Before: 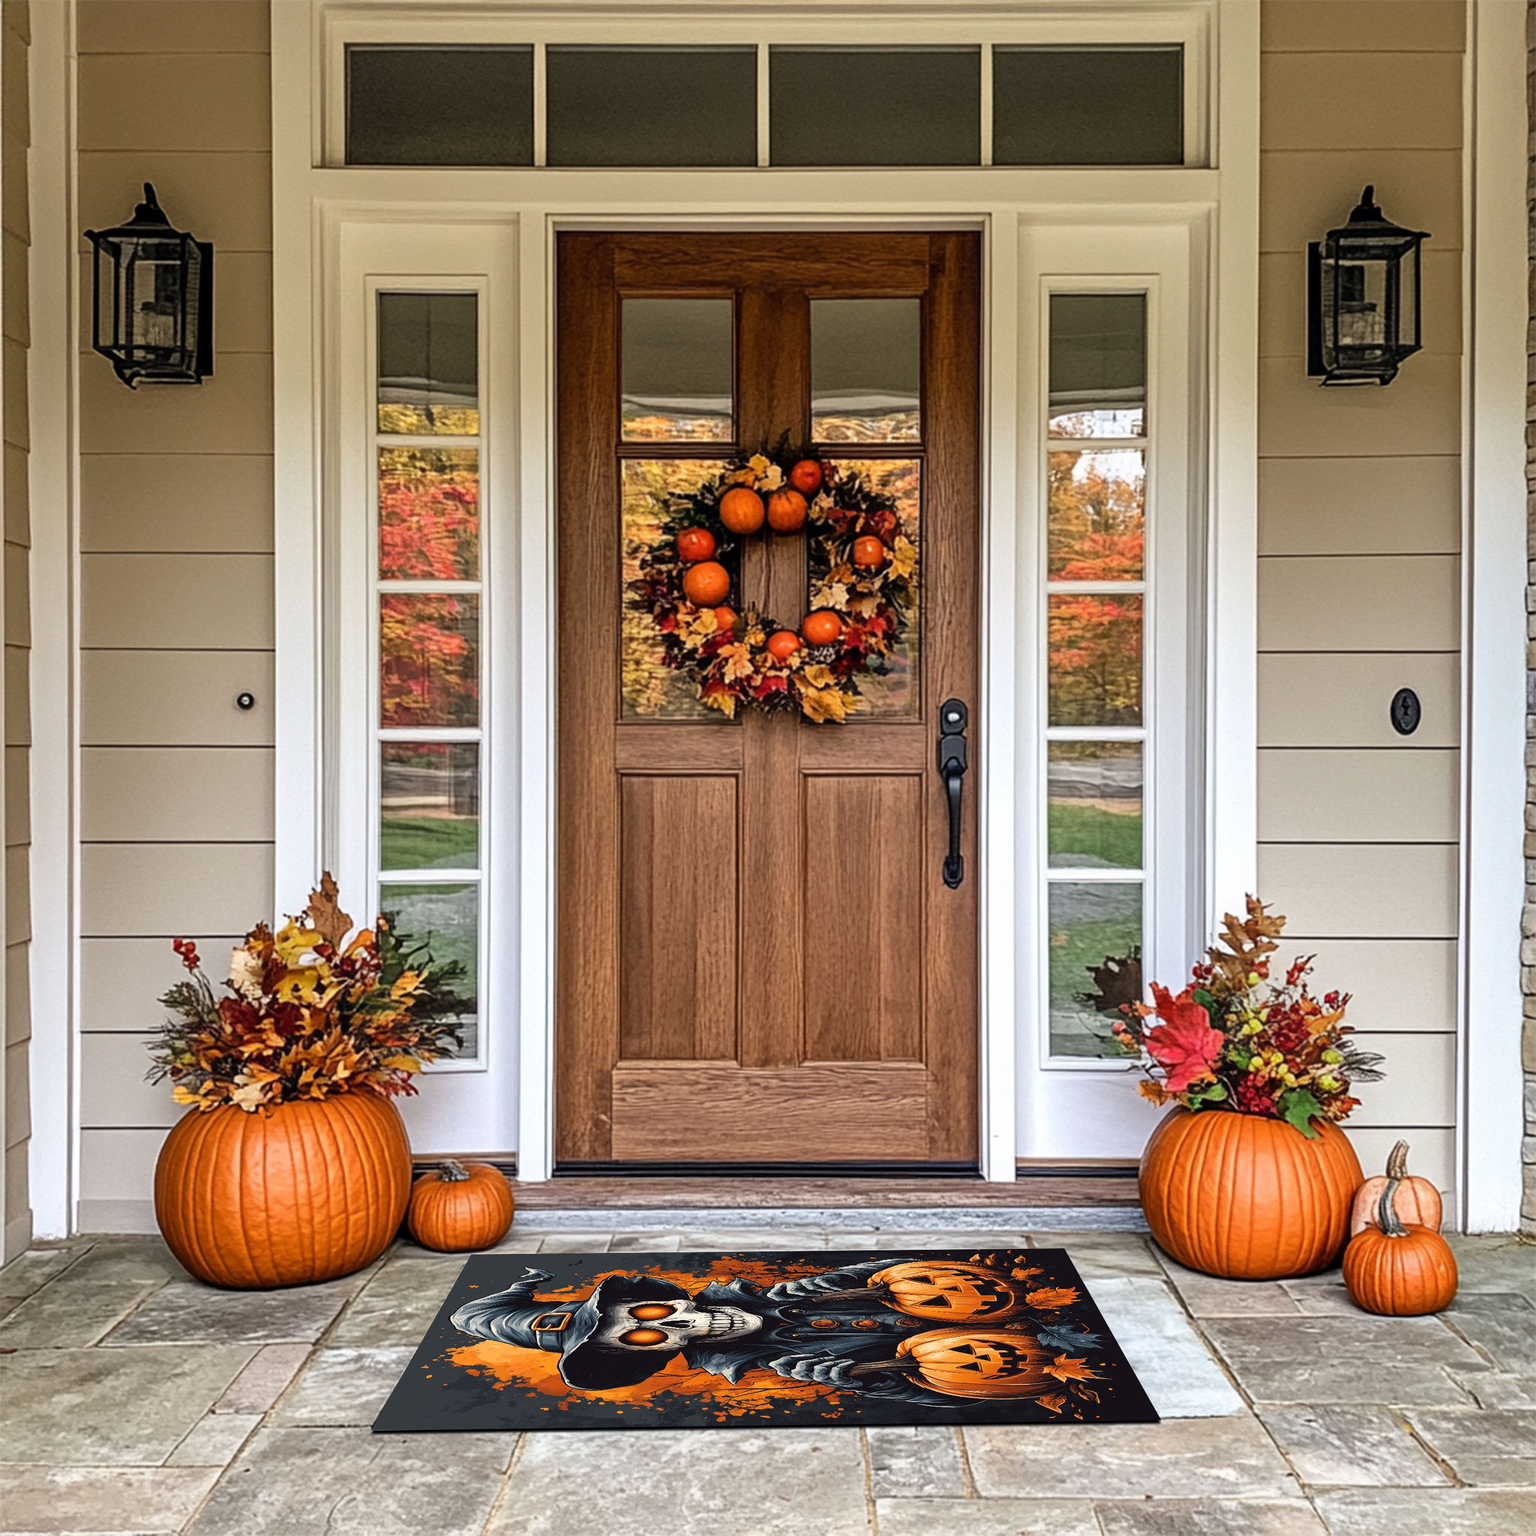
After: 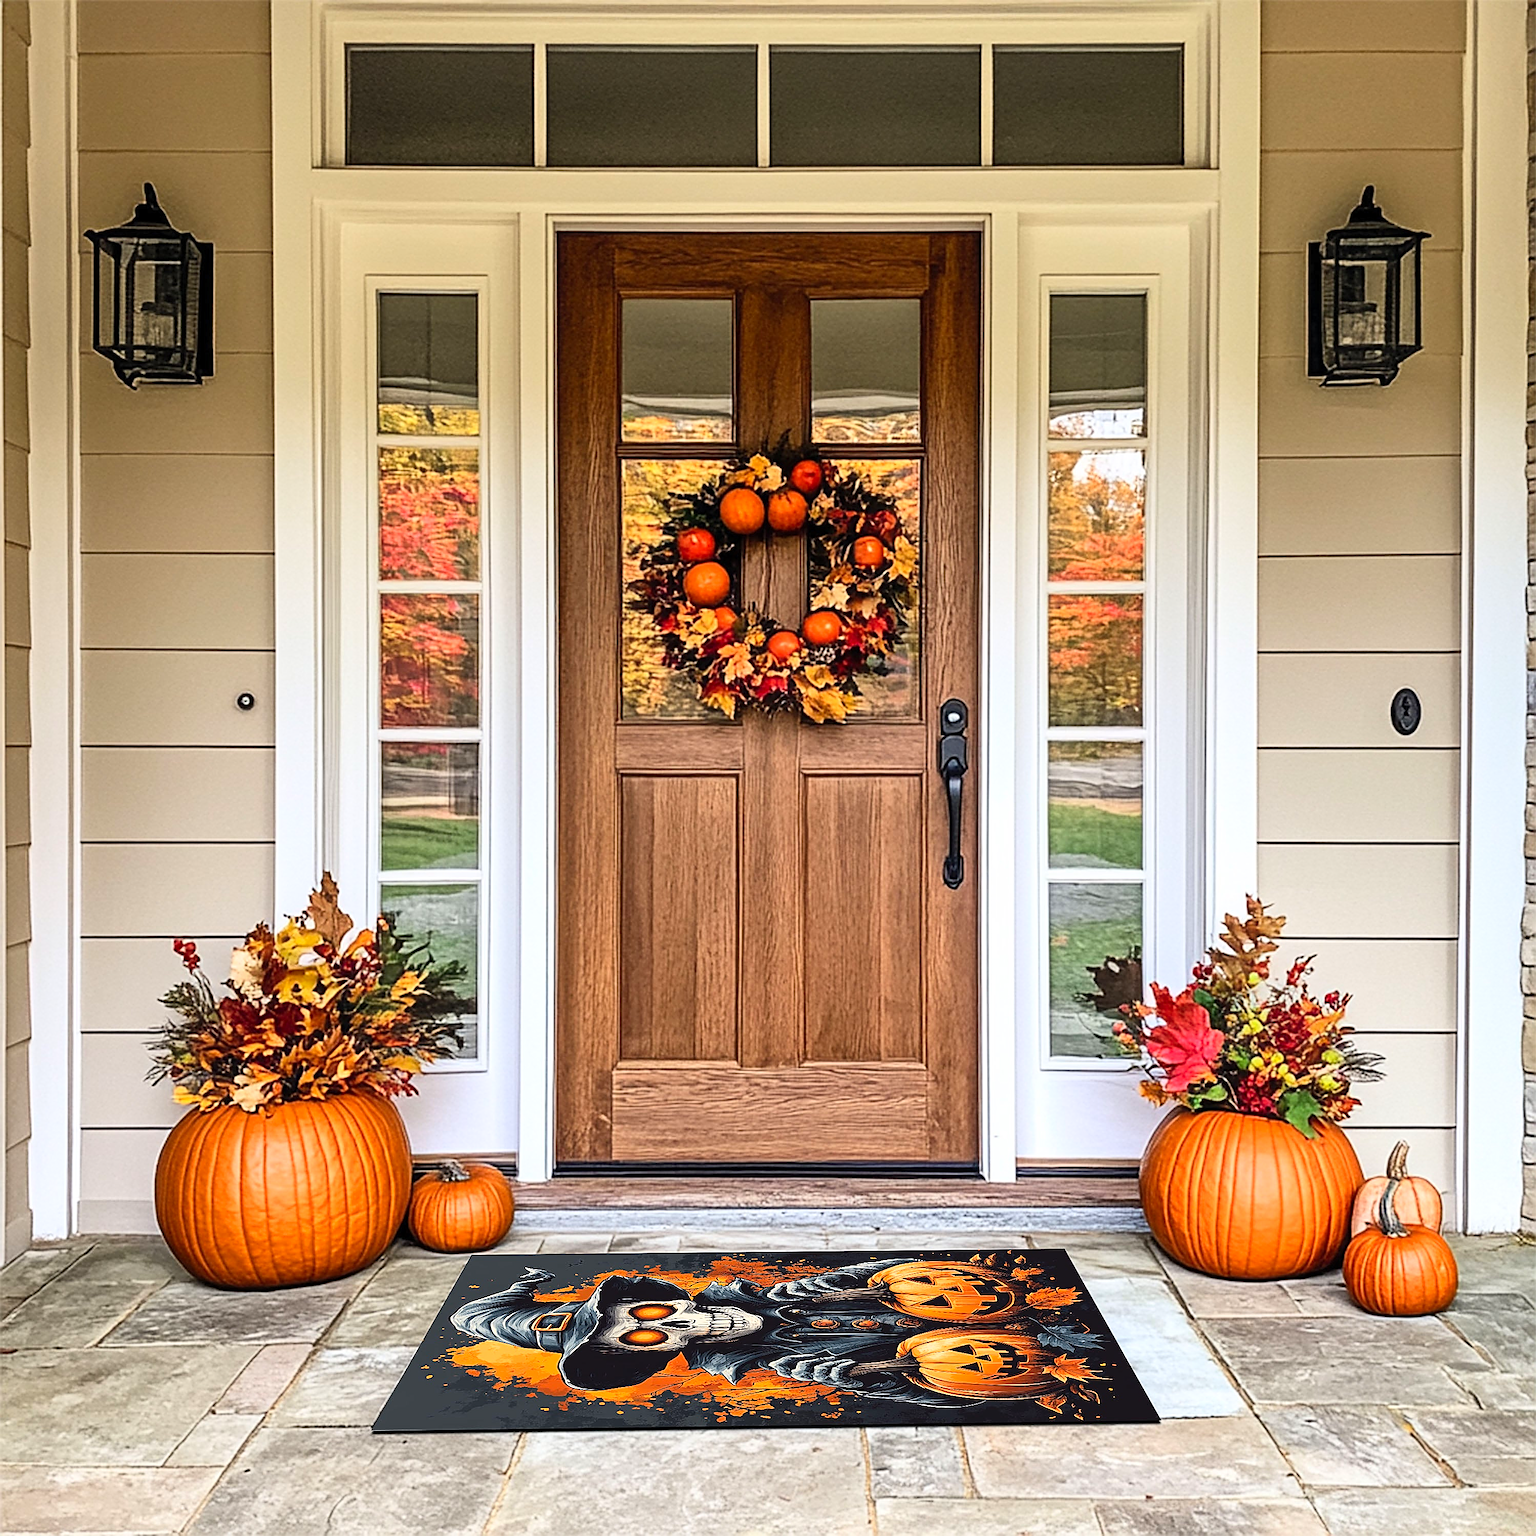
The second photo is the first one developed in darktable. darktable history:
contrast brightness saturation: contrast 0.2, brightness 0.16, saturation 0.22
sharpen: radius 1.685, amount 1.294
